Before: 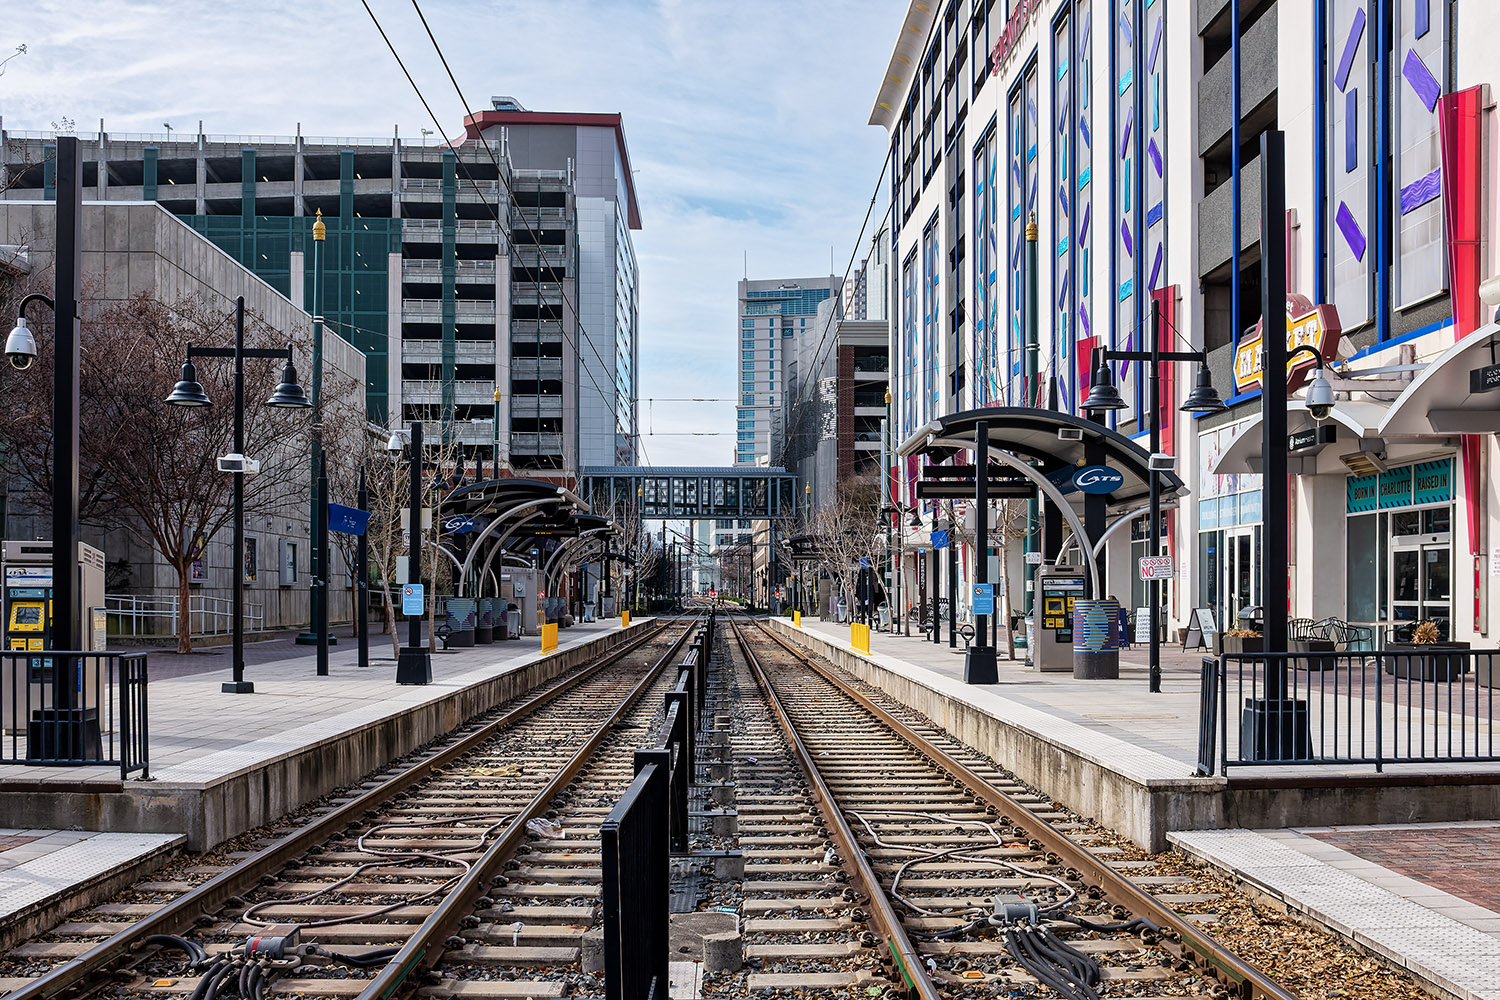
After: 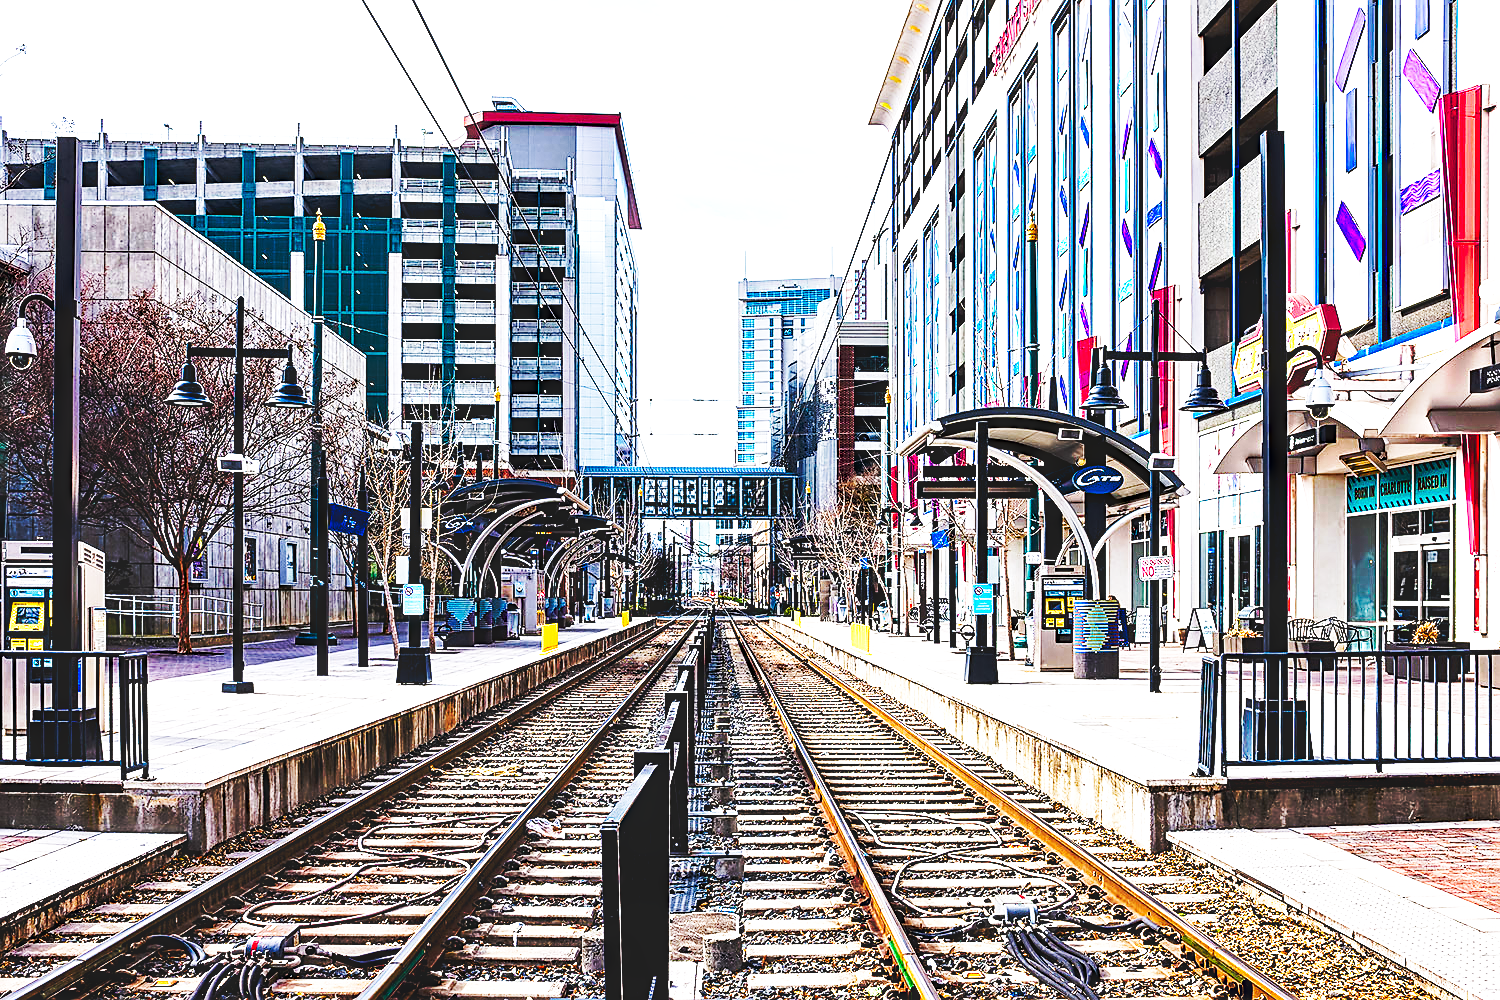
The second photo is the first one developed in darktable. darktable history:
color balance rgb: global offset › luminance -0.493%, linear chroma grading › shadows 9.287%, linear chroma grading › highlights 11.135%, linear chroma grading › global chroma 15.66%, linear chroma grading › mid-tones 14.948%, perceptual saturation grading › global saturation 20%, perceptual saturation grading › highlights -49.215%, perceptual saturation grading › shadows 25.338%, perceptual brilliance grading › highlights 14.012%, perceptual brilliance grading › shadows -18.837%, global vibrance 0.375%
sharpen: on, module defaults
base curve: curves: ch0 [(0, 0.015) (0.085, 0.116) (0.134, 0.298) (0.19, 0.545) (0.296, 0.764) (0.599, 0.982) (1, 1)], fusion 1, preserve colors none
